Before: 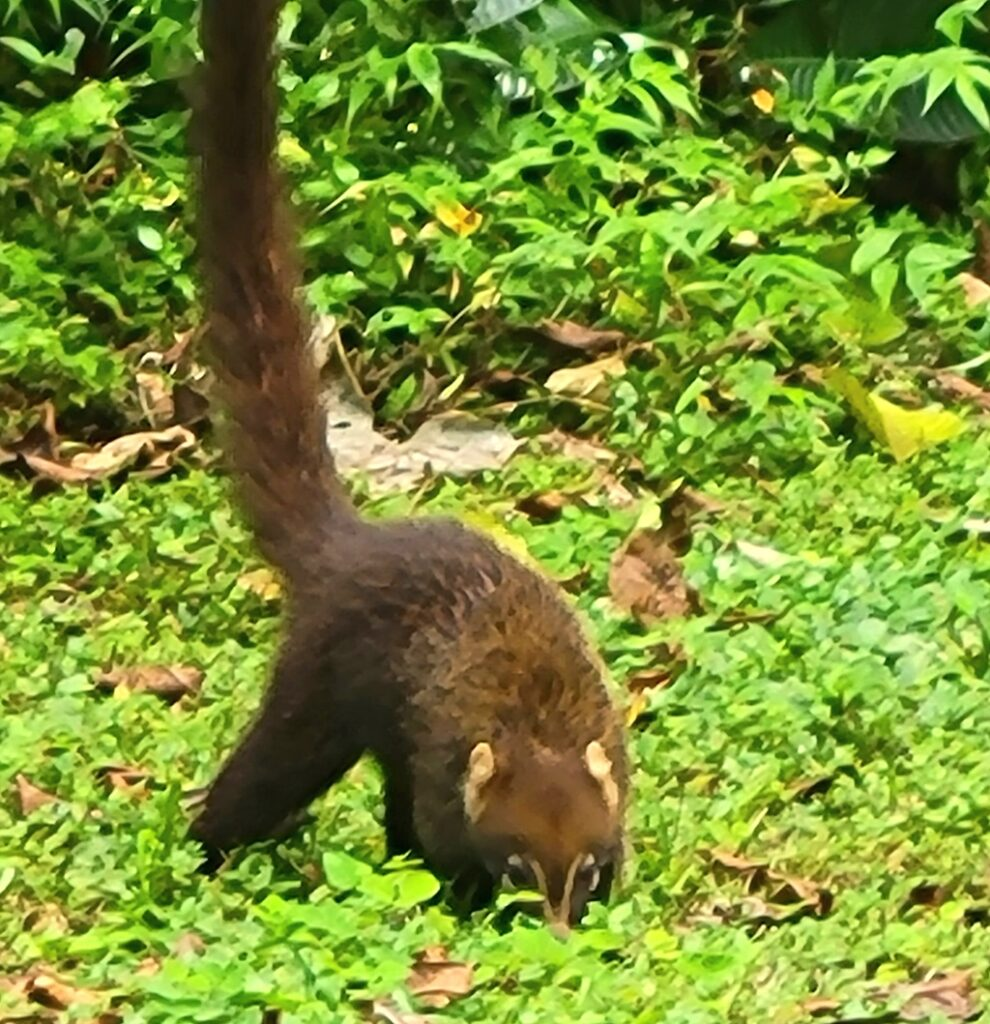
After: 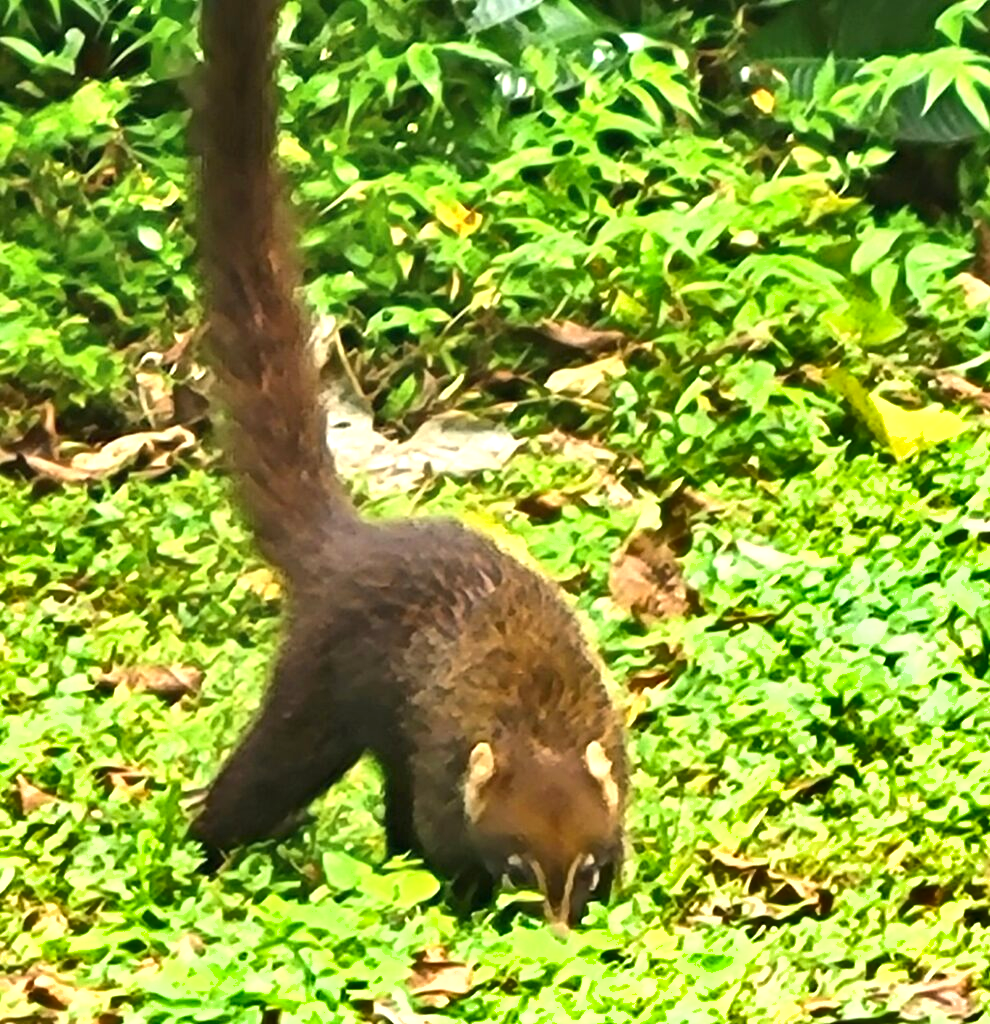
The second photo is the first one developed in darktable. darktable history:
shadows and highlights: shadows 59.51, soften with gaussian
exposure: black level correction 0, exposure 0.694 EV, compensate highlight preservation false
